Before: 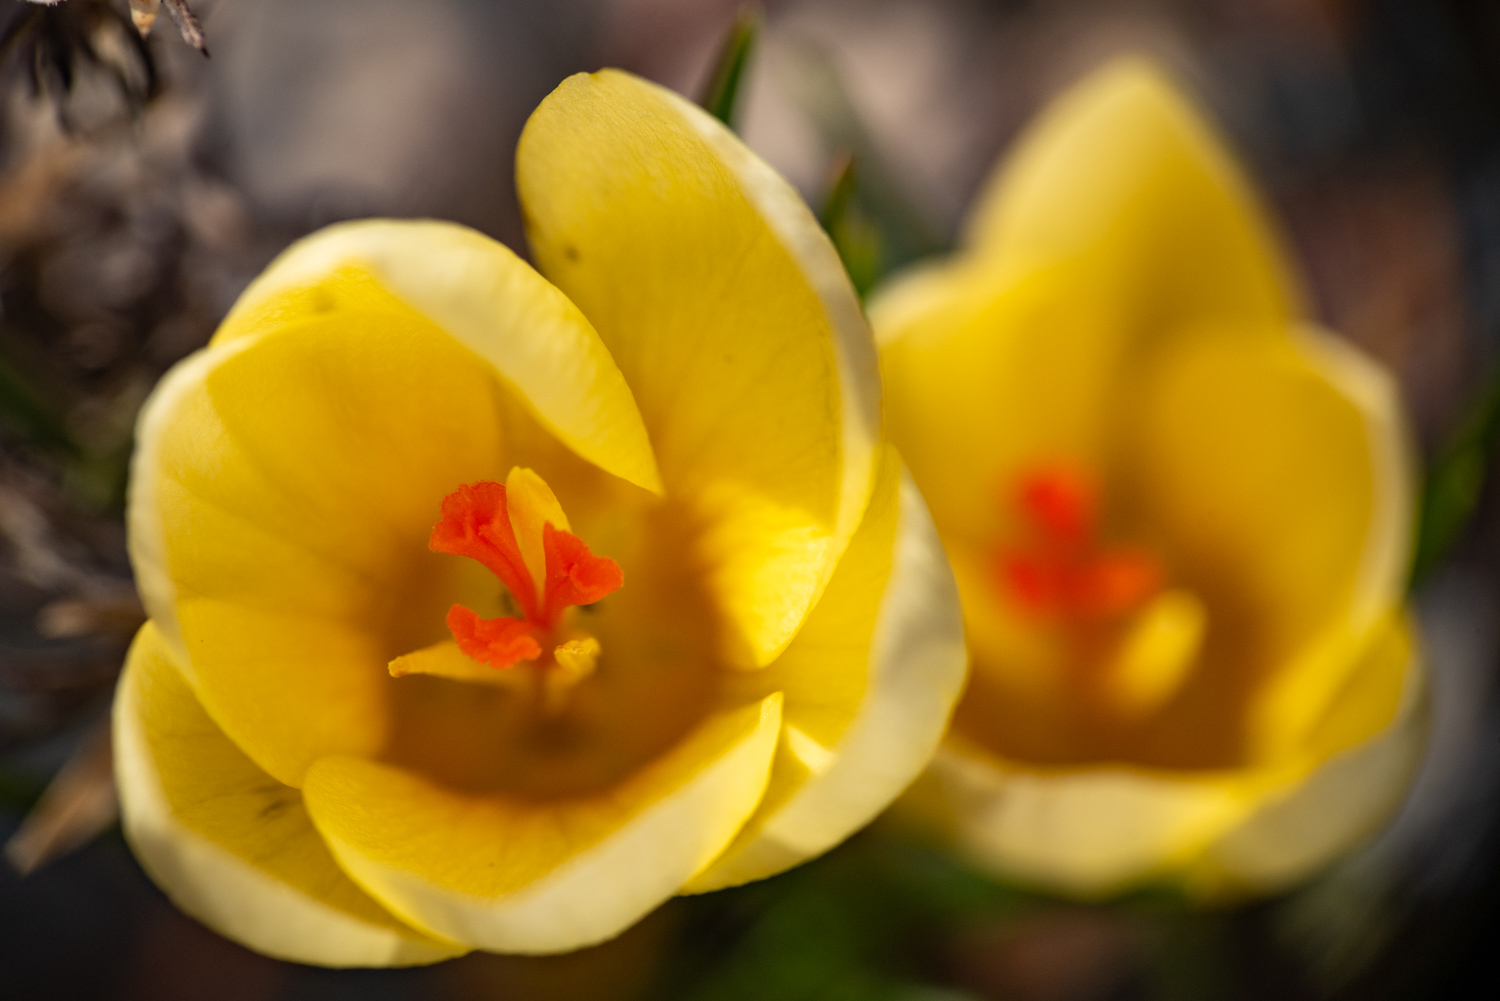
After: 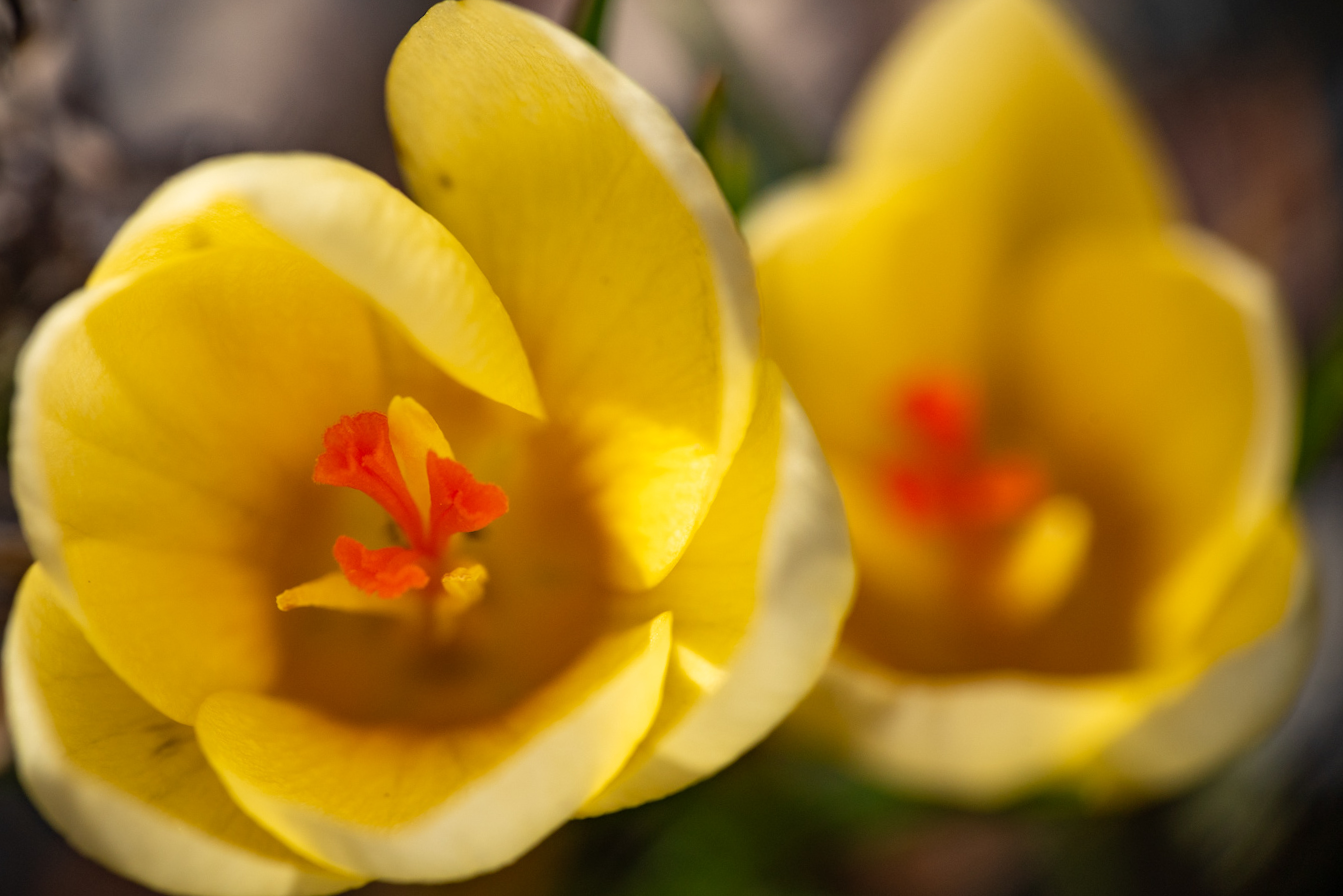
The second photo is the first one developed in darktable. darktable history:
crop and rotate: angle 2.05°, left 5.663%, top 5.682%
